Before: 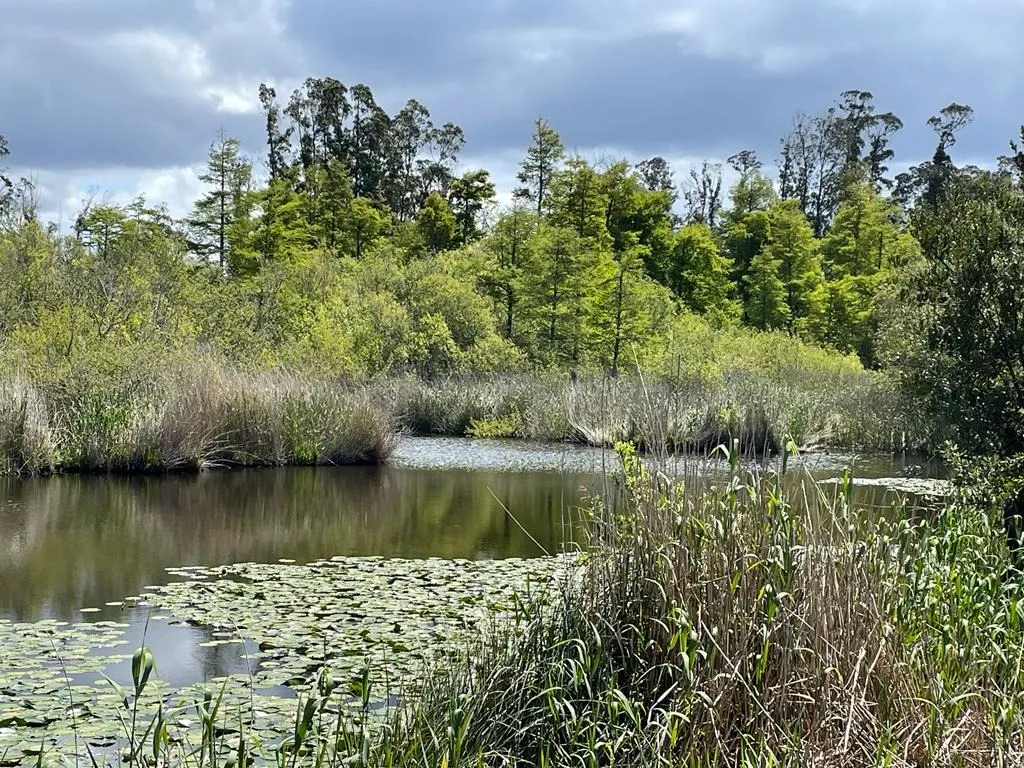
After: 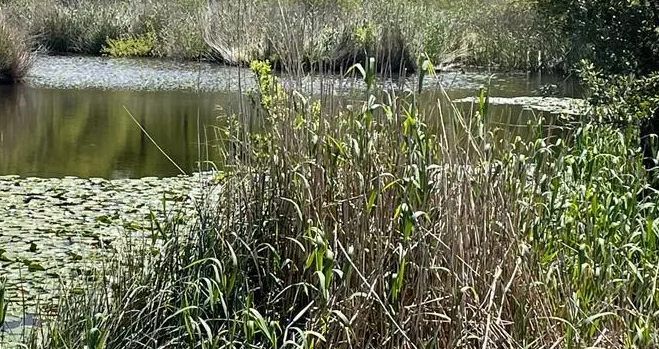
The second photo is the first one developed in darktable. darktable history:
crop and rotate: left 35.627%, top 49.709%, bottom 4.778%
